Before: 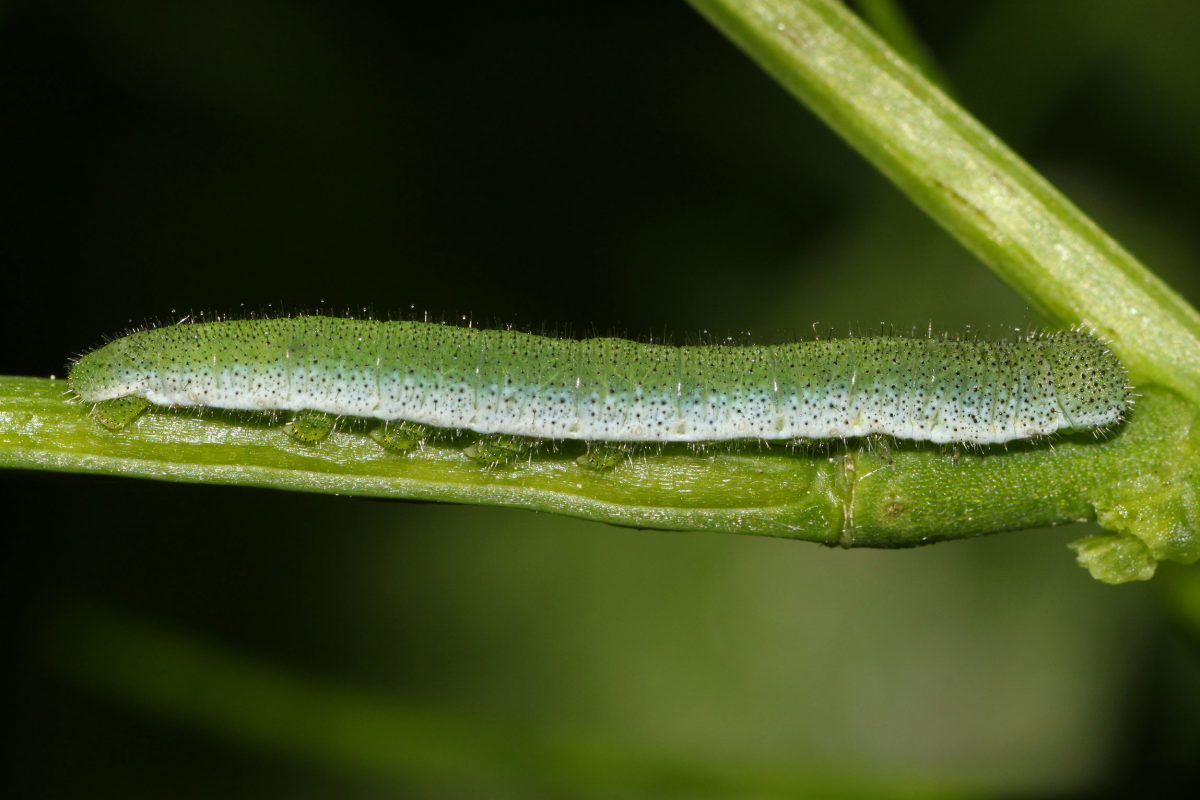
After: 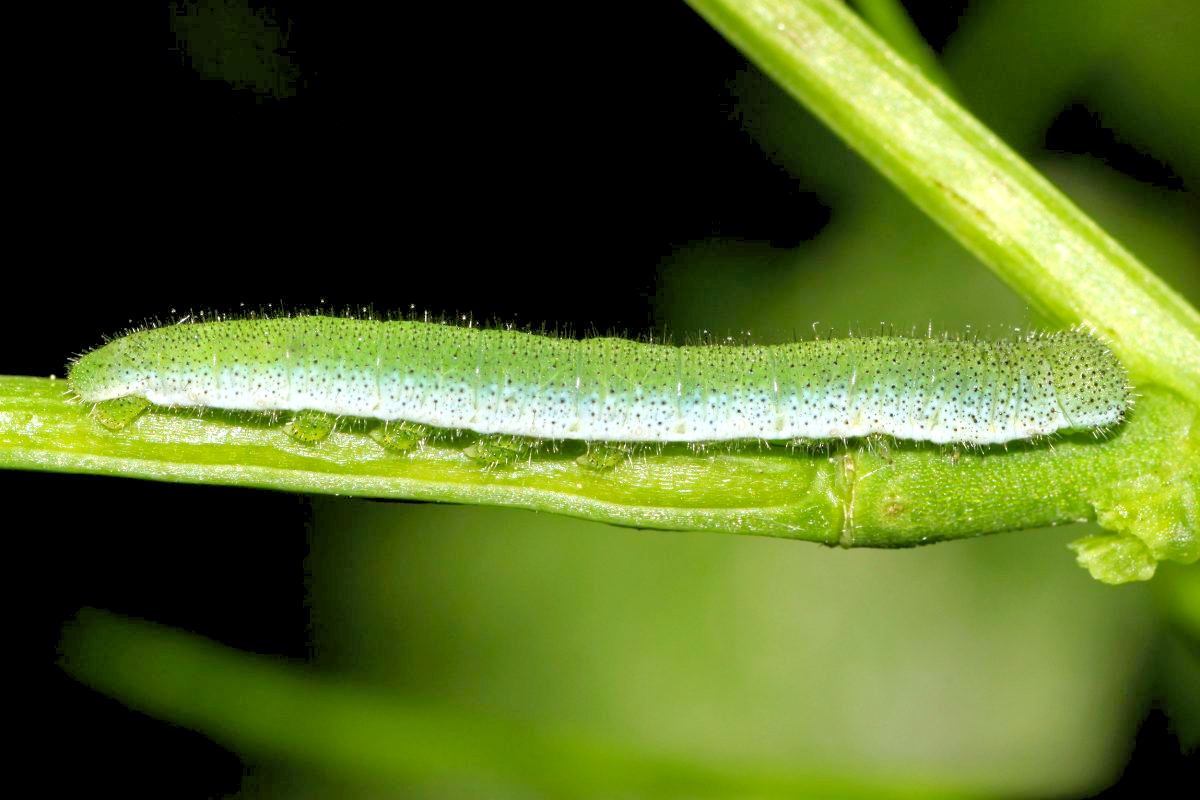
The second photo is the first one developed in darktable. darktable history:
exposure: black level correction 0.001, exposure 0.5 EV, compensate exposure bias true, compensate highlight preservation false
white balance: red 0.982, blue 1.018
levels: levels [0.072, 0.414, 0.976]
